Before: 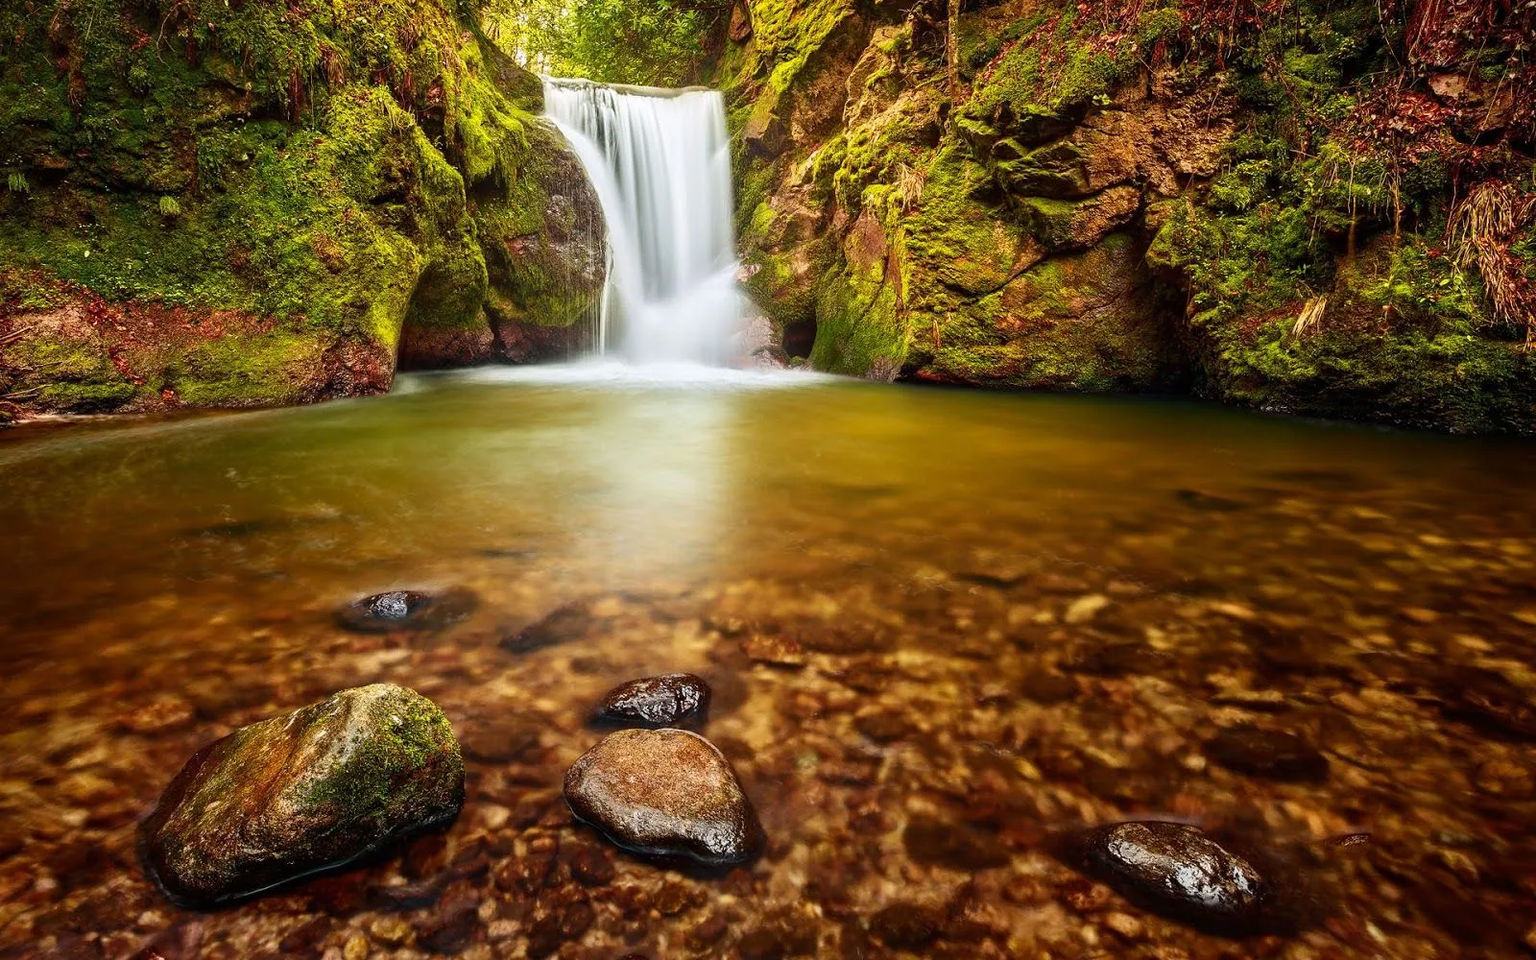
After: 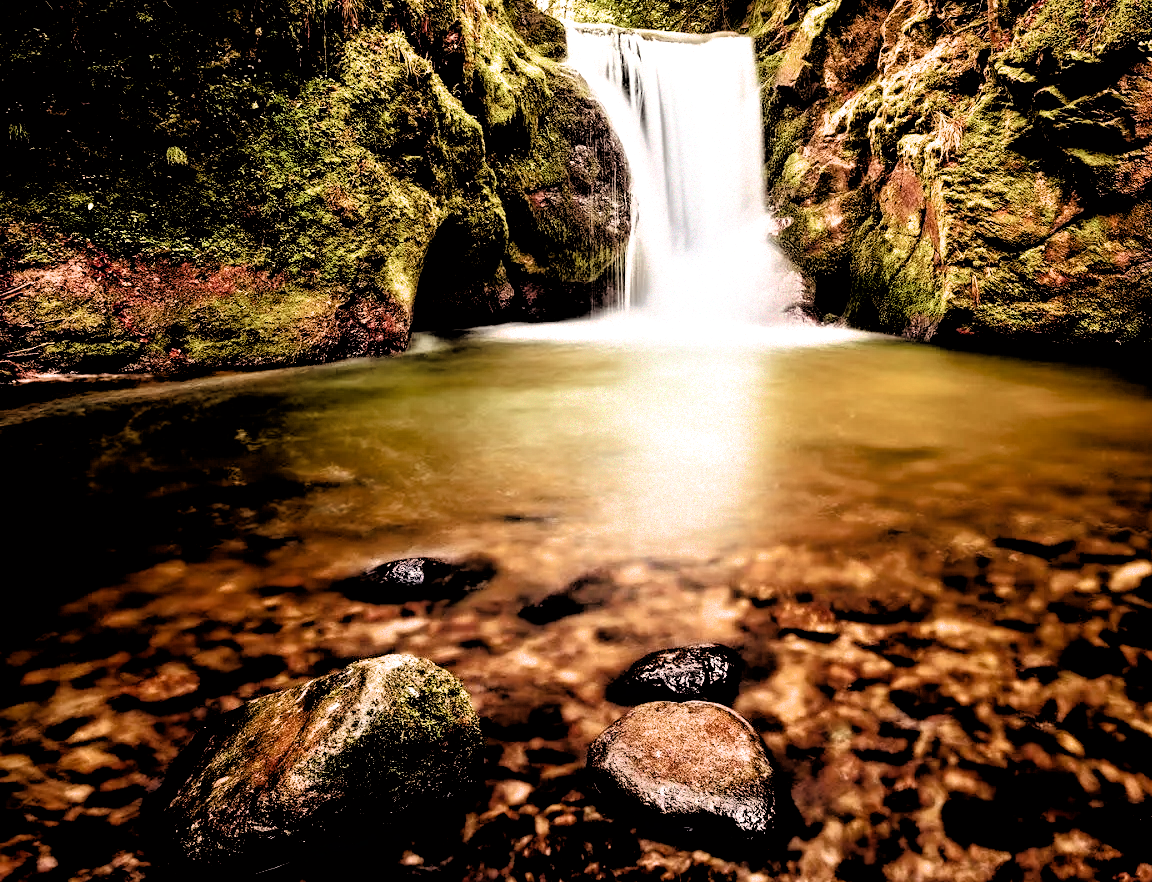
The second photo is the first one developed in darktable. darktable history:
rgb levels: mode RGB, independent channels, levels [[0, 0.474, 1], [0, 0.5, 1], [0, 0.5, 1]]
filmic rgb: black relative exposure -1 EV, white relative exposure 2.05 EV, hardness 1.52, contrast 2.25, enable highlight reconstruction true
crop: top 5.803%, right 27.864%, bottom 5.804%
